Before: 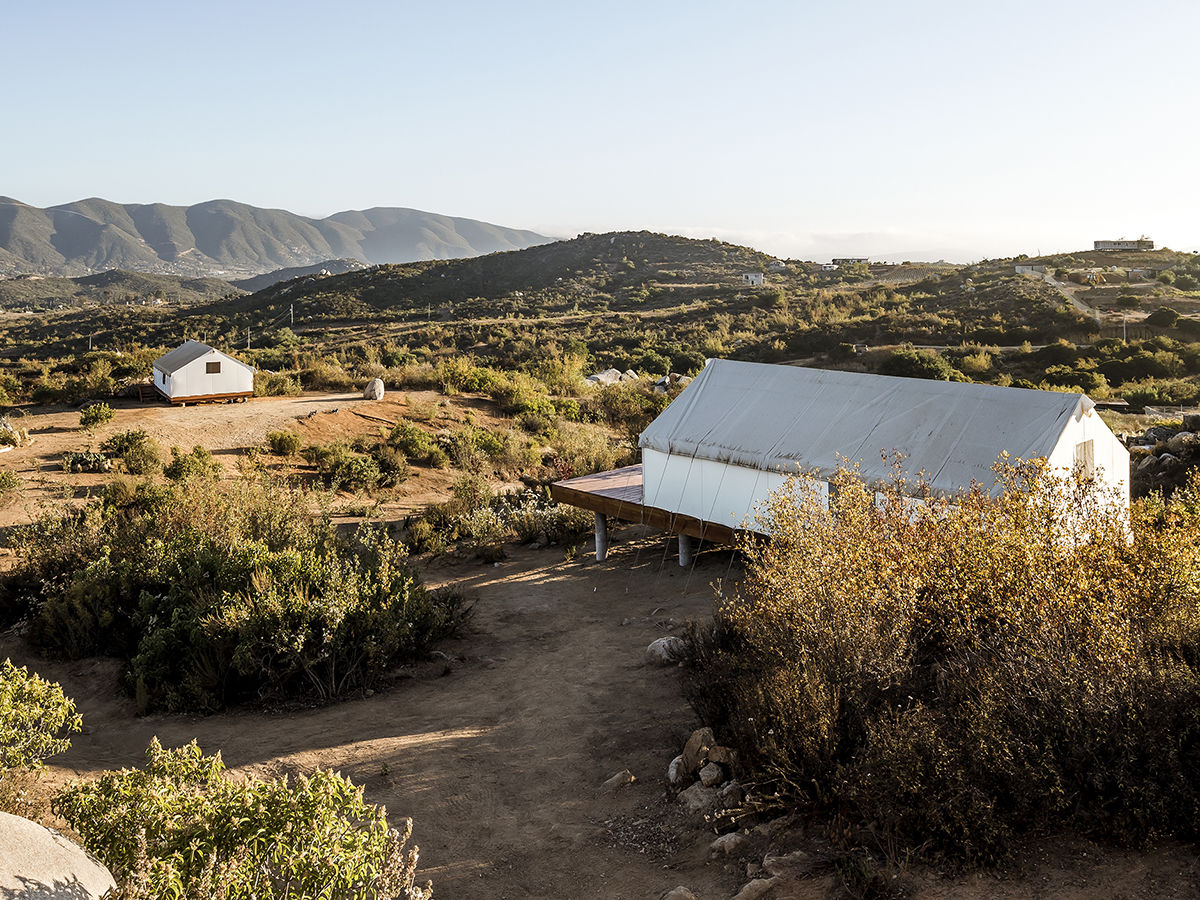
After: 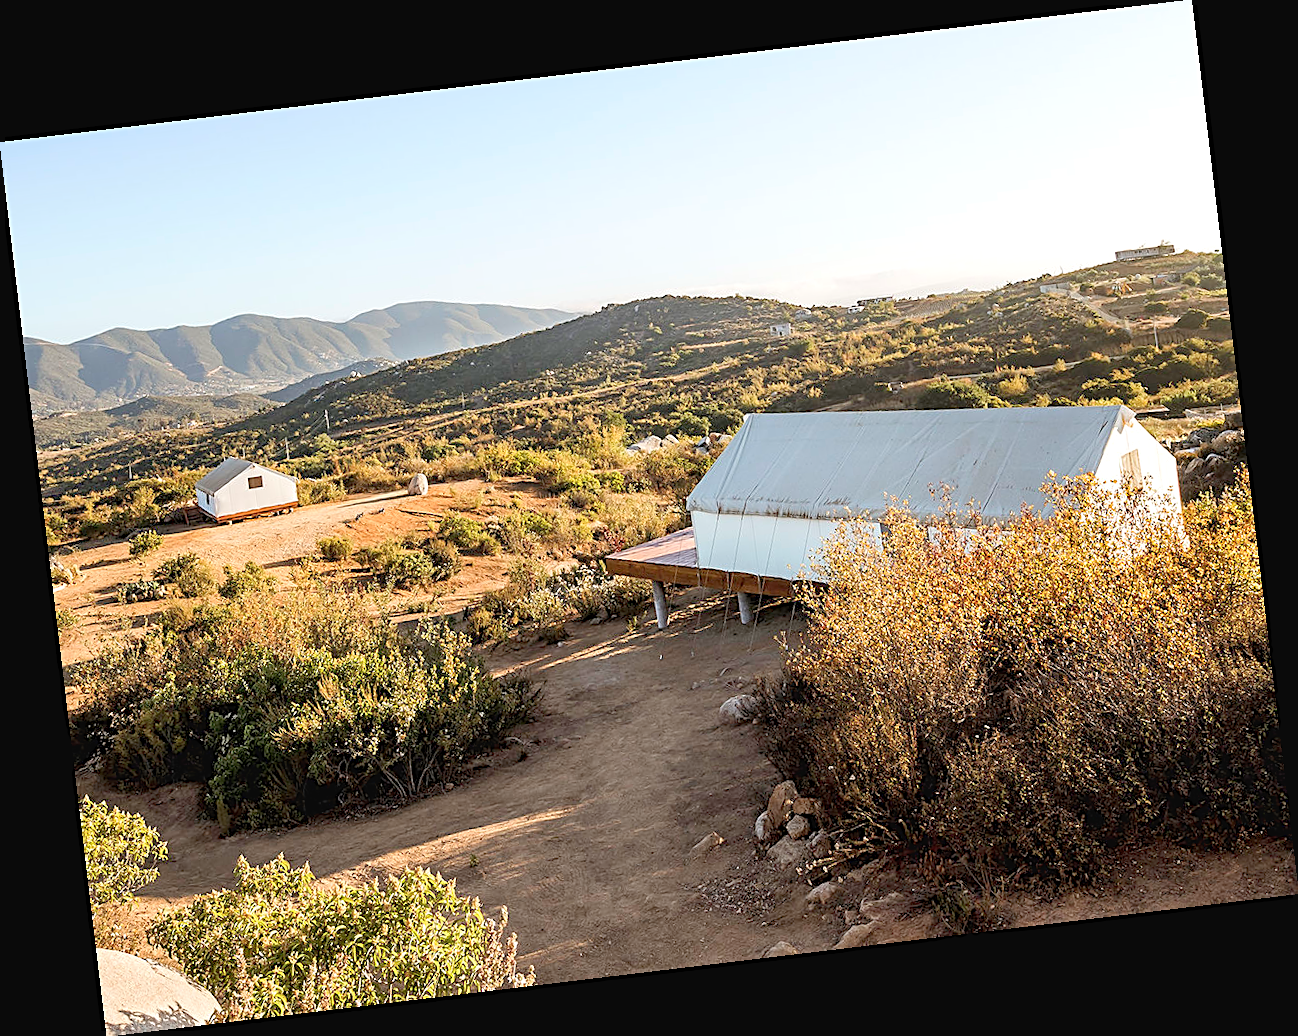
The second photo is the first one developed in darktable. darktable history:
color balance rgb: contrast -30%
exposure: black level correction 0, exposure 1.2 EV, compensate exposure bias true, compensate highlight preservation false
rotate and perspective: rotation -6.83°, automatic cropping off
sharpen: on, module defaults
